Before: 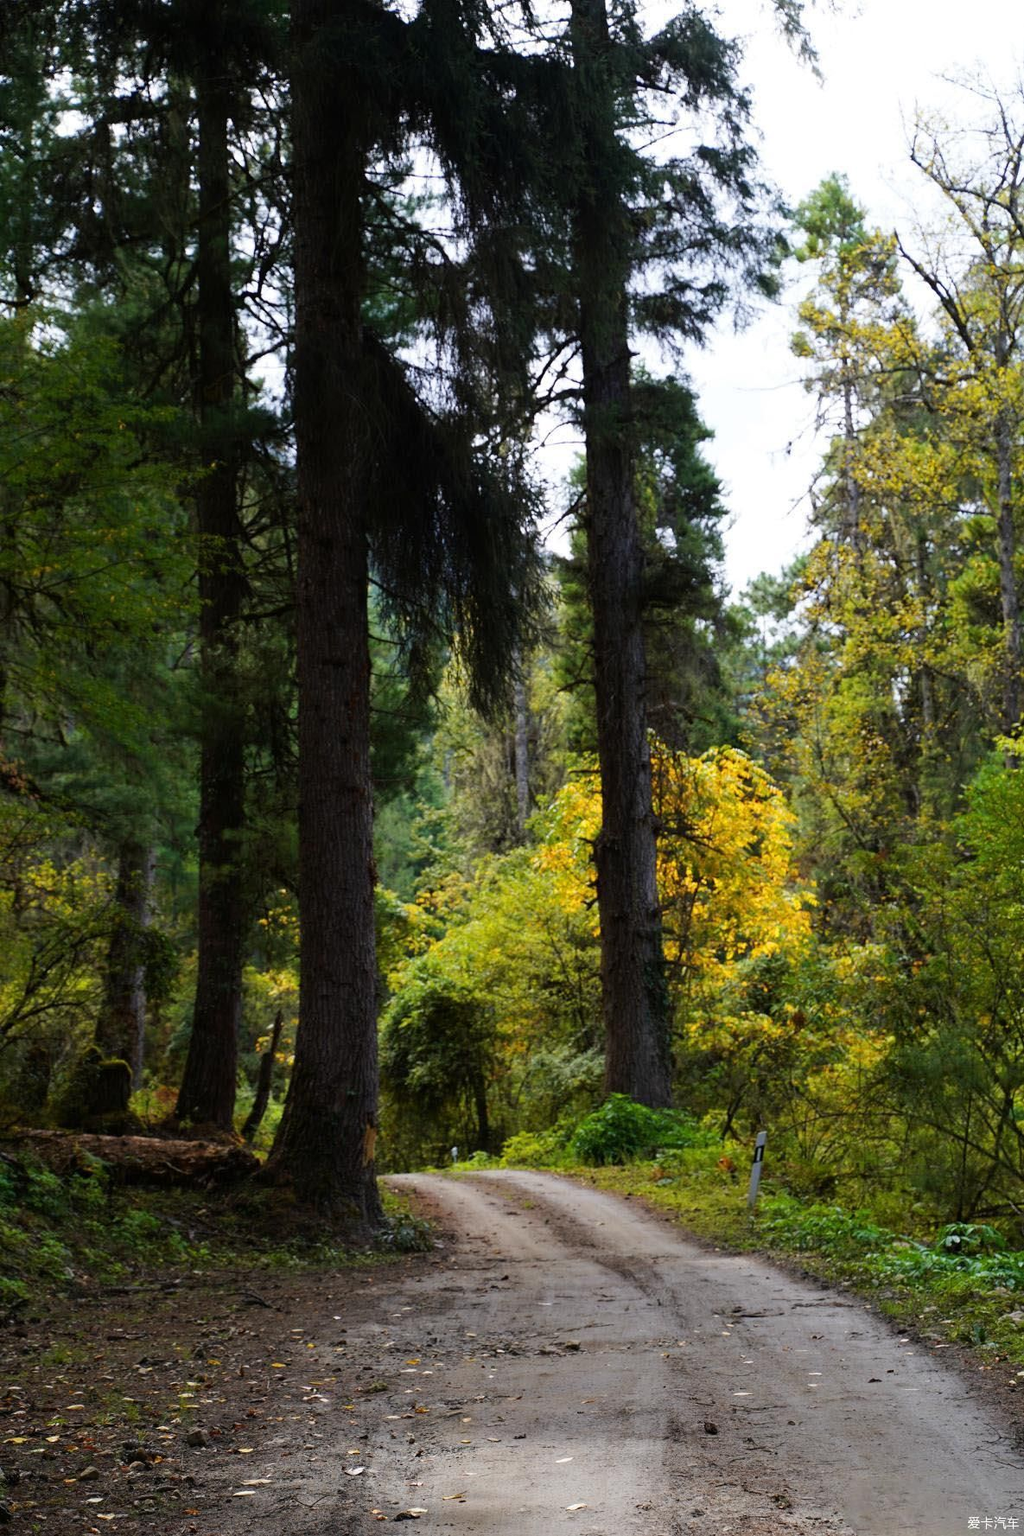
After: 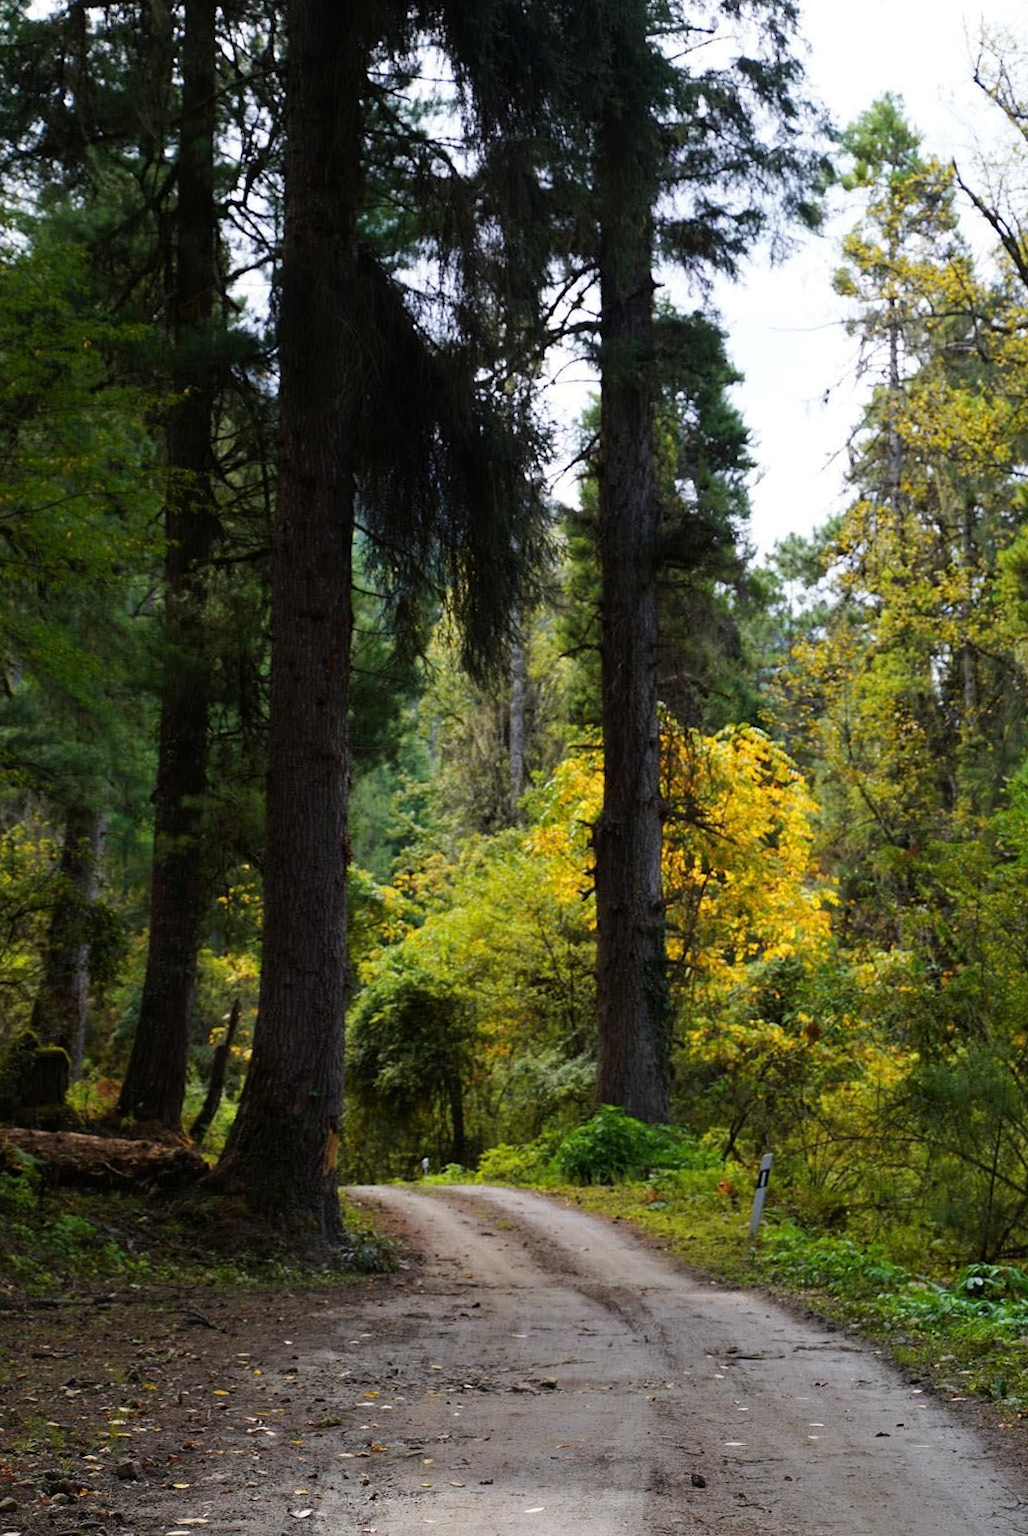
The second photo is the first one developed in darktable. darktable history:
crop and rotate: angle -2.17°, left 3.088%, top 4.247%, right 1.471%, bottom 0.623%
